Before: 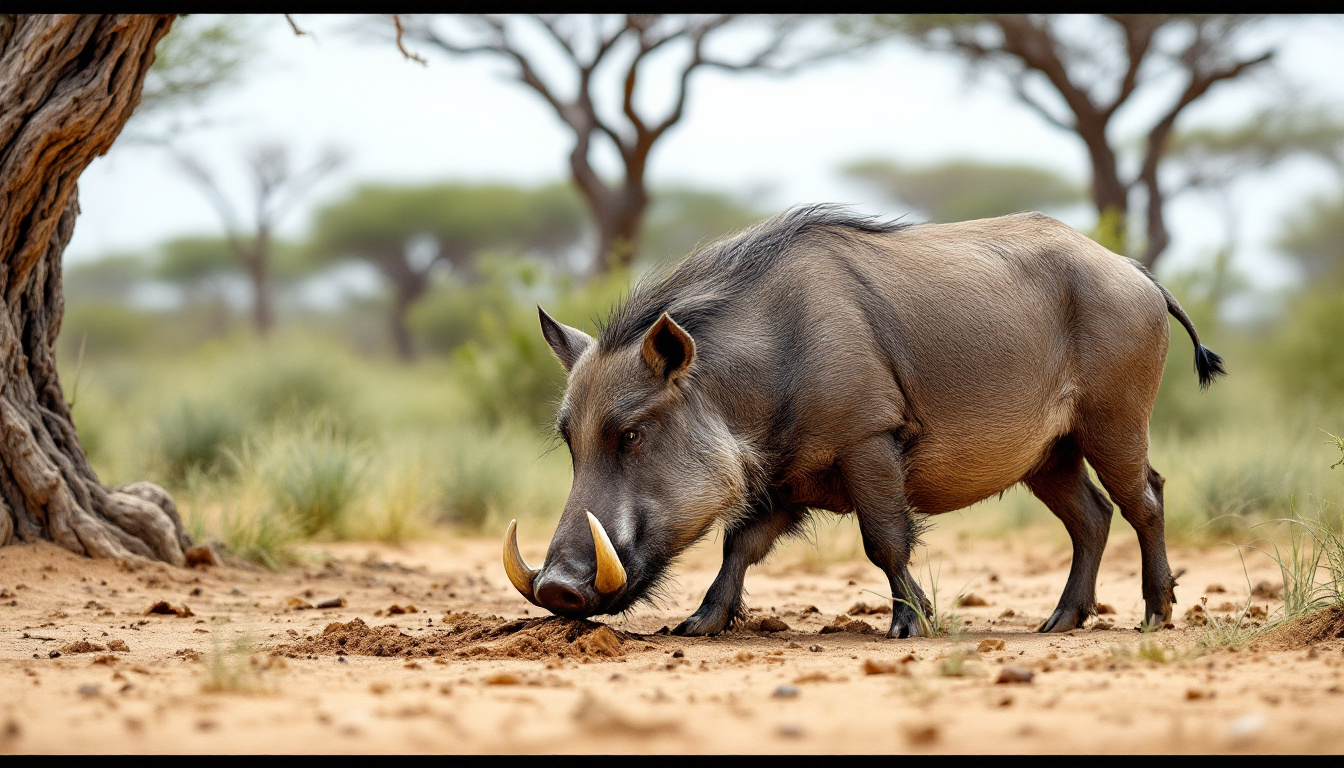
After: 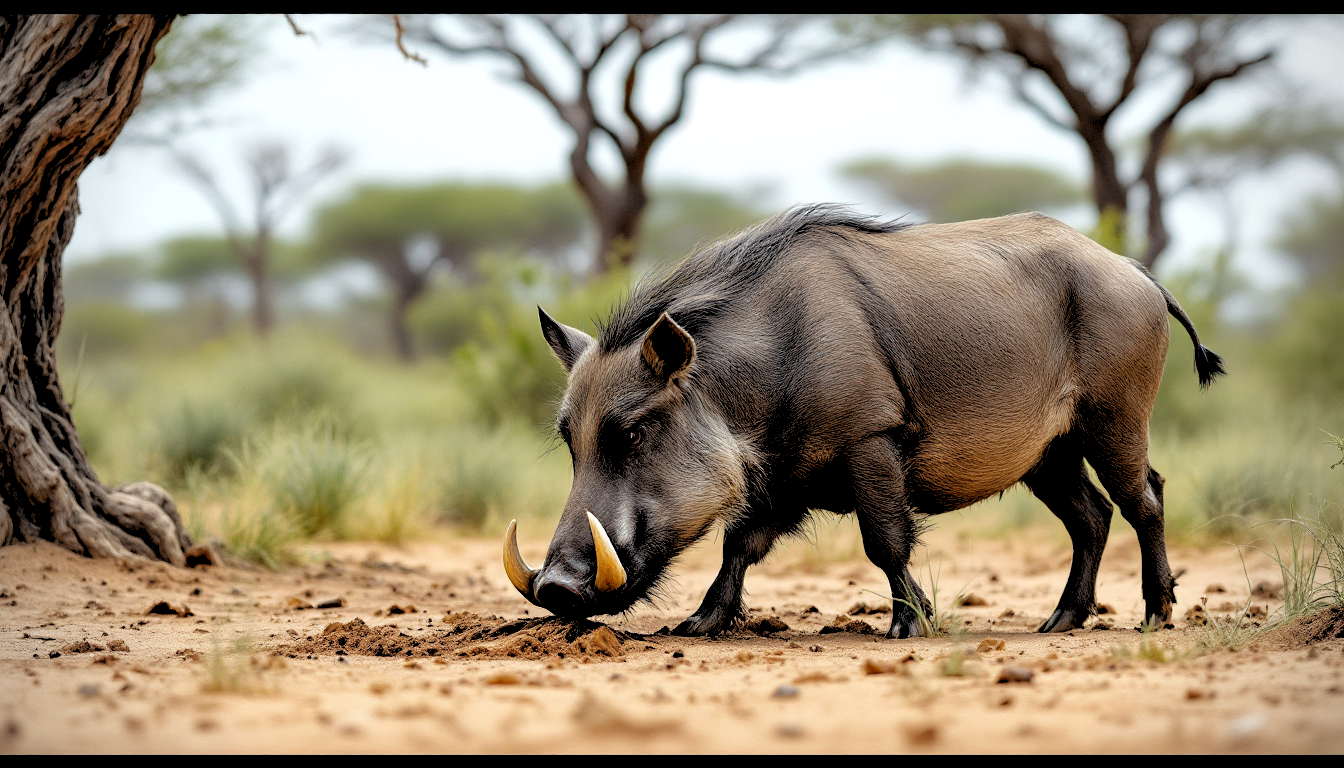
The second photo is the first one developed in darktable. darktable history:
vignetting: fall-off radius 60.92%
shadows and highlights: shadows -20, white point adjustment -2, highlights -35
rgb levels: levels [[0.029, 0.461, 0.922], [0, 0.5, 1], [0, 0.5, 1]]
